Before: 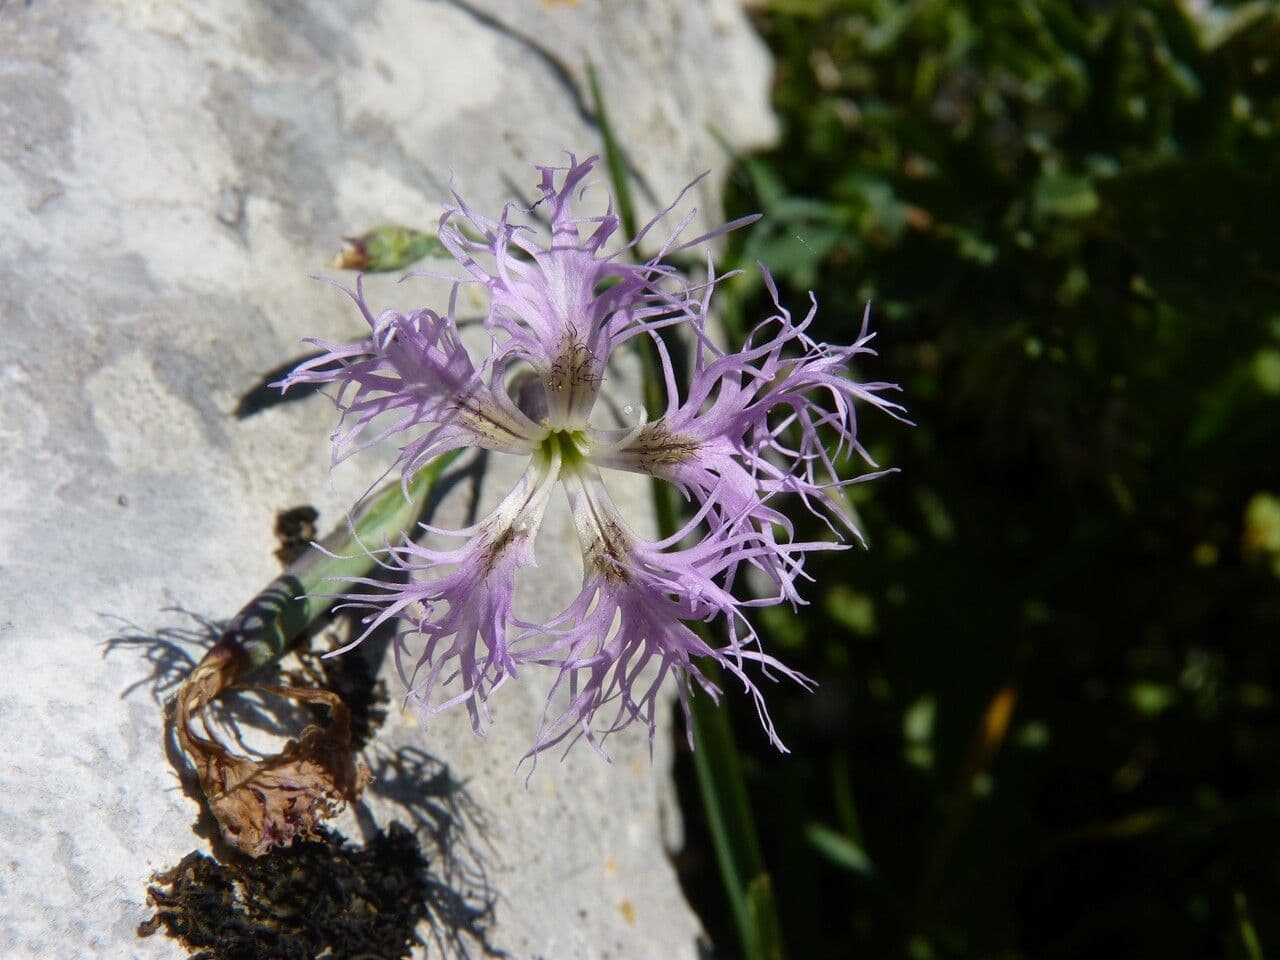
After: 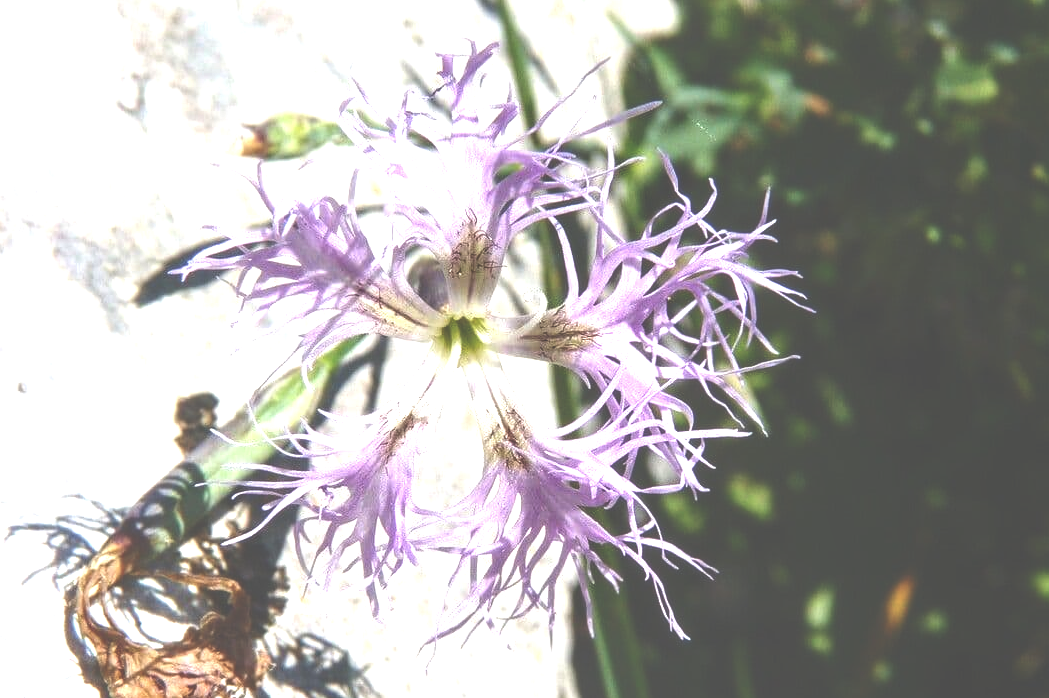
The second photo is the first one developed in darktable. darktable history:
rotate and perspective: crop left 0, crop top 0
local contrast: on, module defaults
rgb curve: curves: ch0 [(0, 0) (0.053, 0.068) (0.122, 0.128) (1, 1)]
exposure: black level correction -0.023, exposure 1.397 EV, compensate highlight preservation false
crop: left 7.856%, top 11.836%, right 10.12%, bottom 15.387%
